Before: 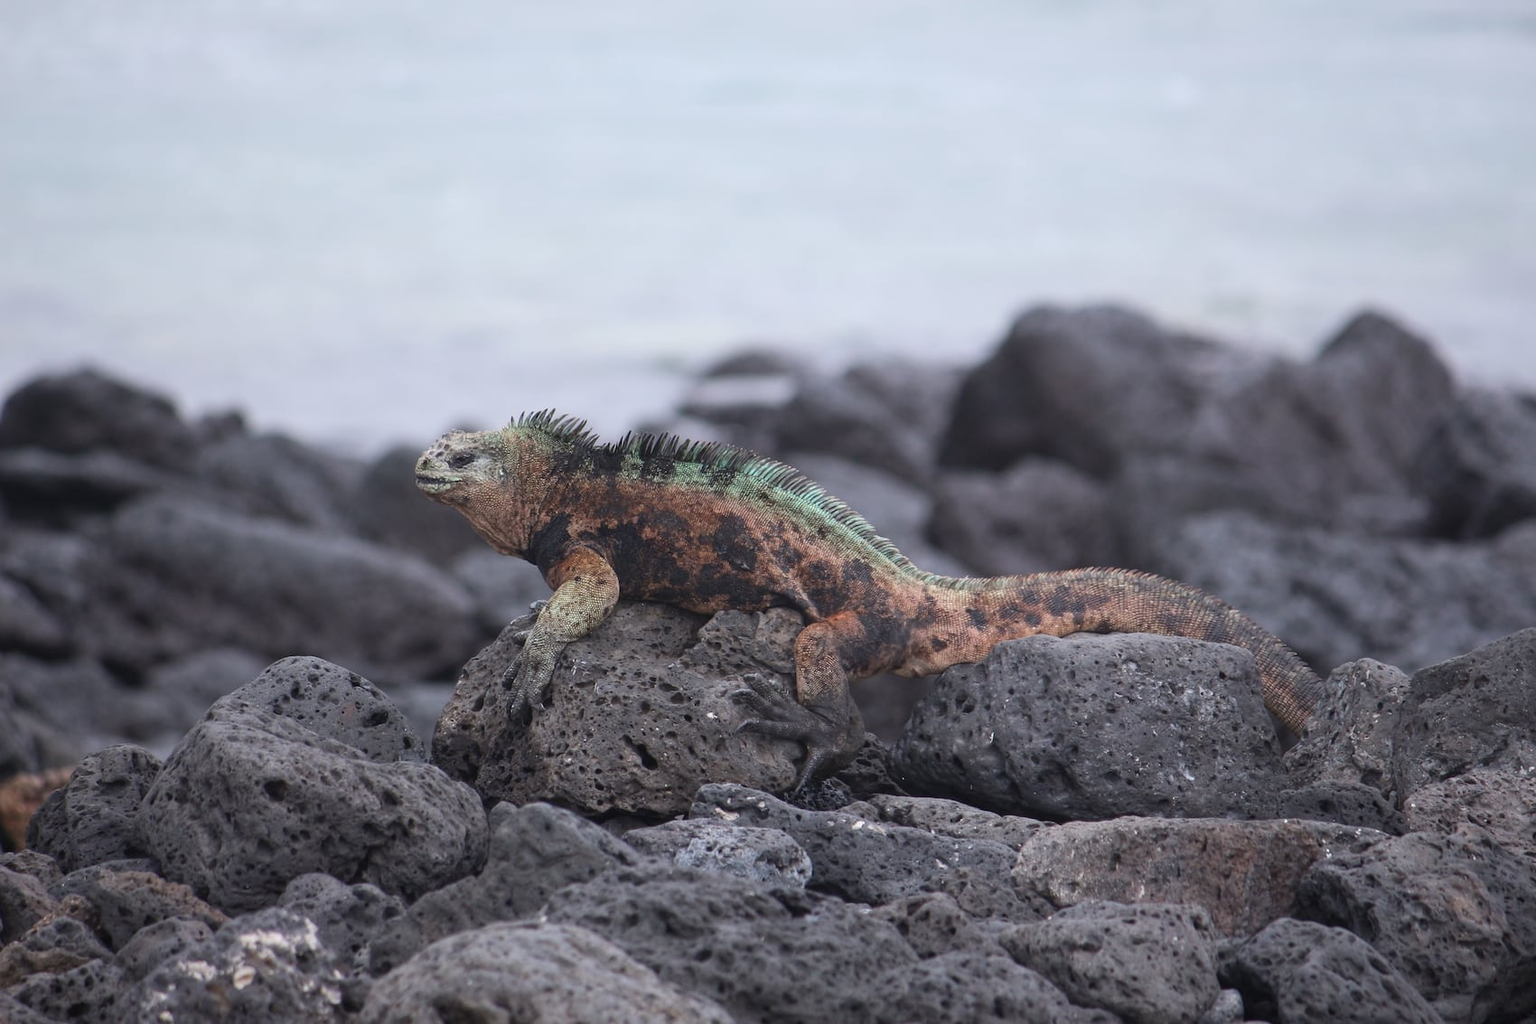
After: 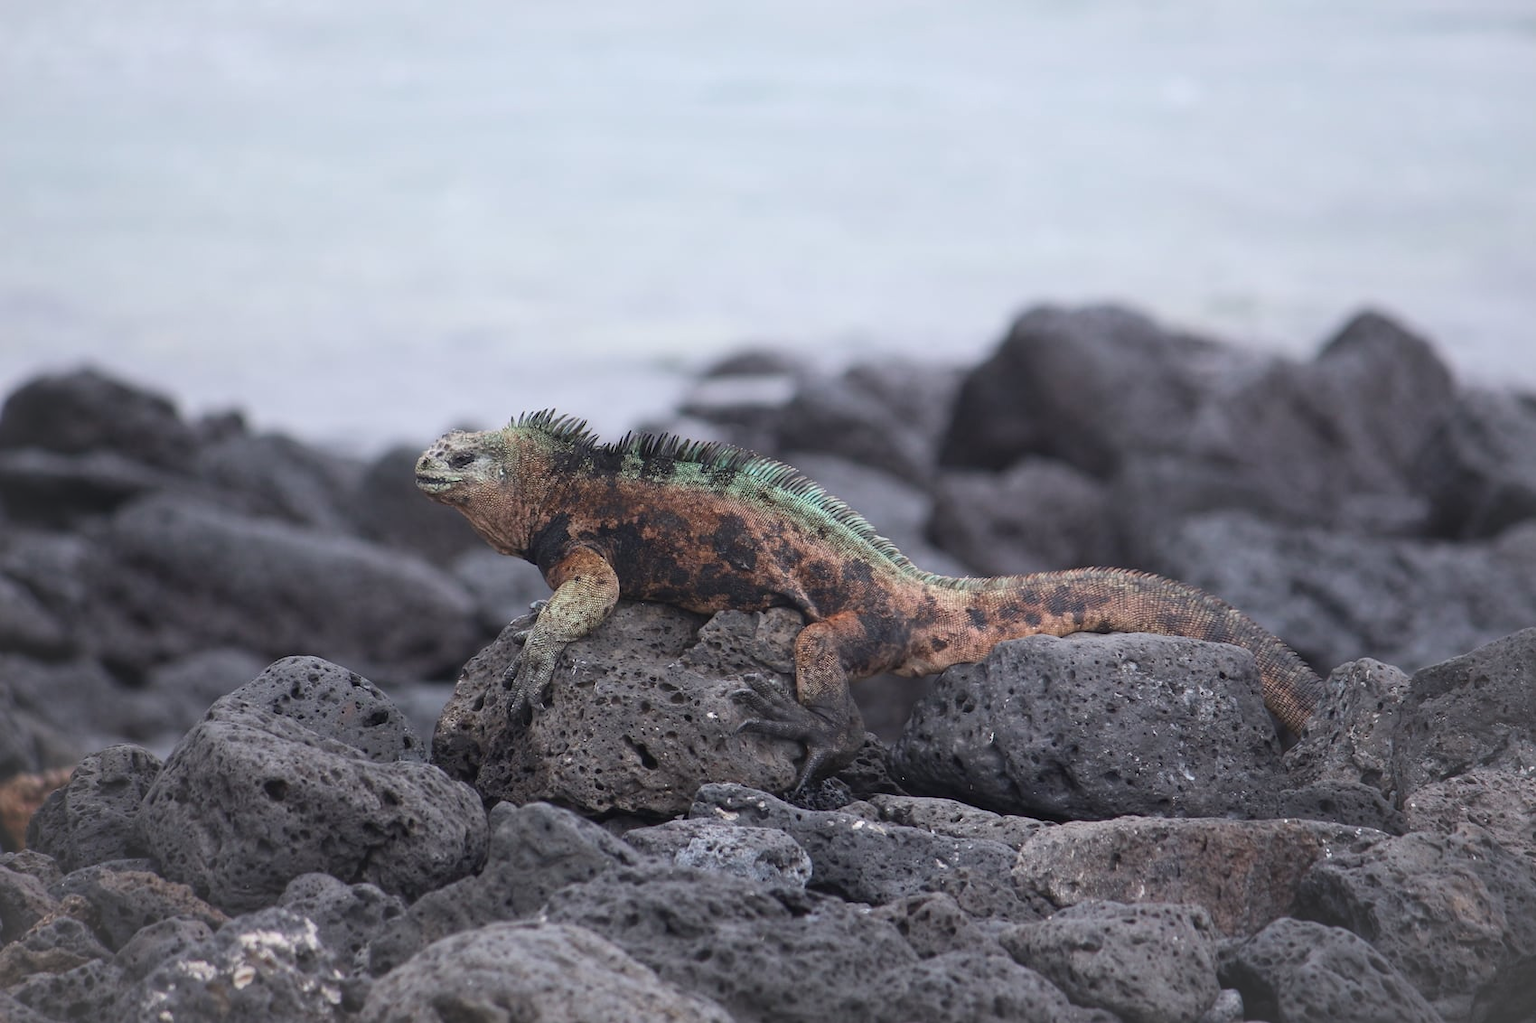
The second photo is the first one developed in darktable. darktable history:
vignetting: fall-off radius 68.86%, brightness 0.046, saturation -0.001, automatic ratio true
